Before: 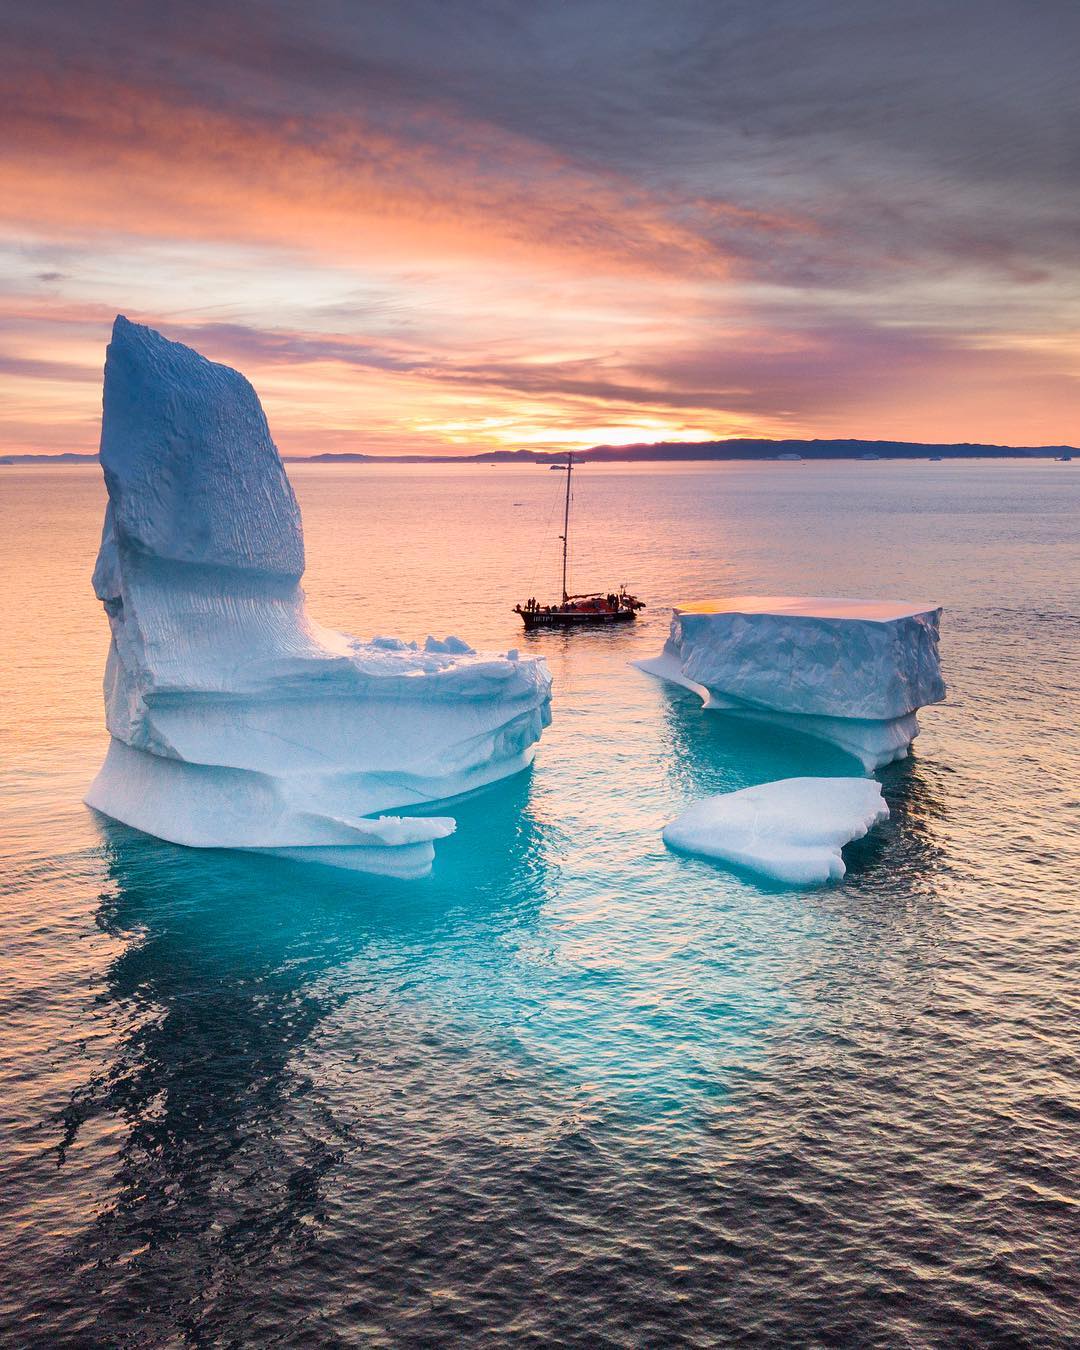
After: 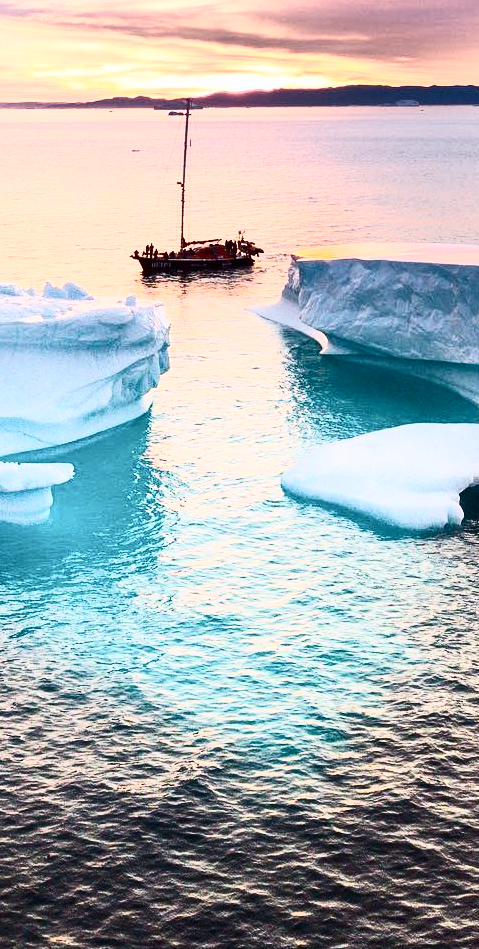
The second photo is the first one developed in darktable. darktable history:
crop: left 35.432%, top 26.233%, right 20.145%, bottom 3.432%
shadows and highlights: shadows 0, highlights 40
contrast brightness saturation: contrast 0.39, brightness 0.1
